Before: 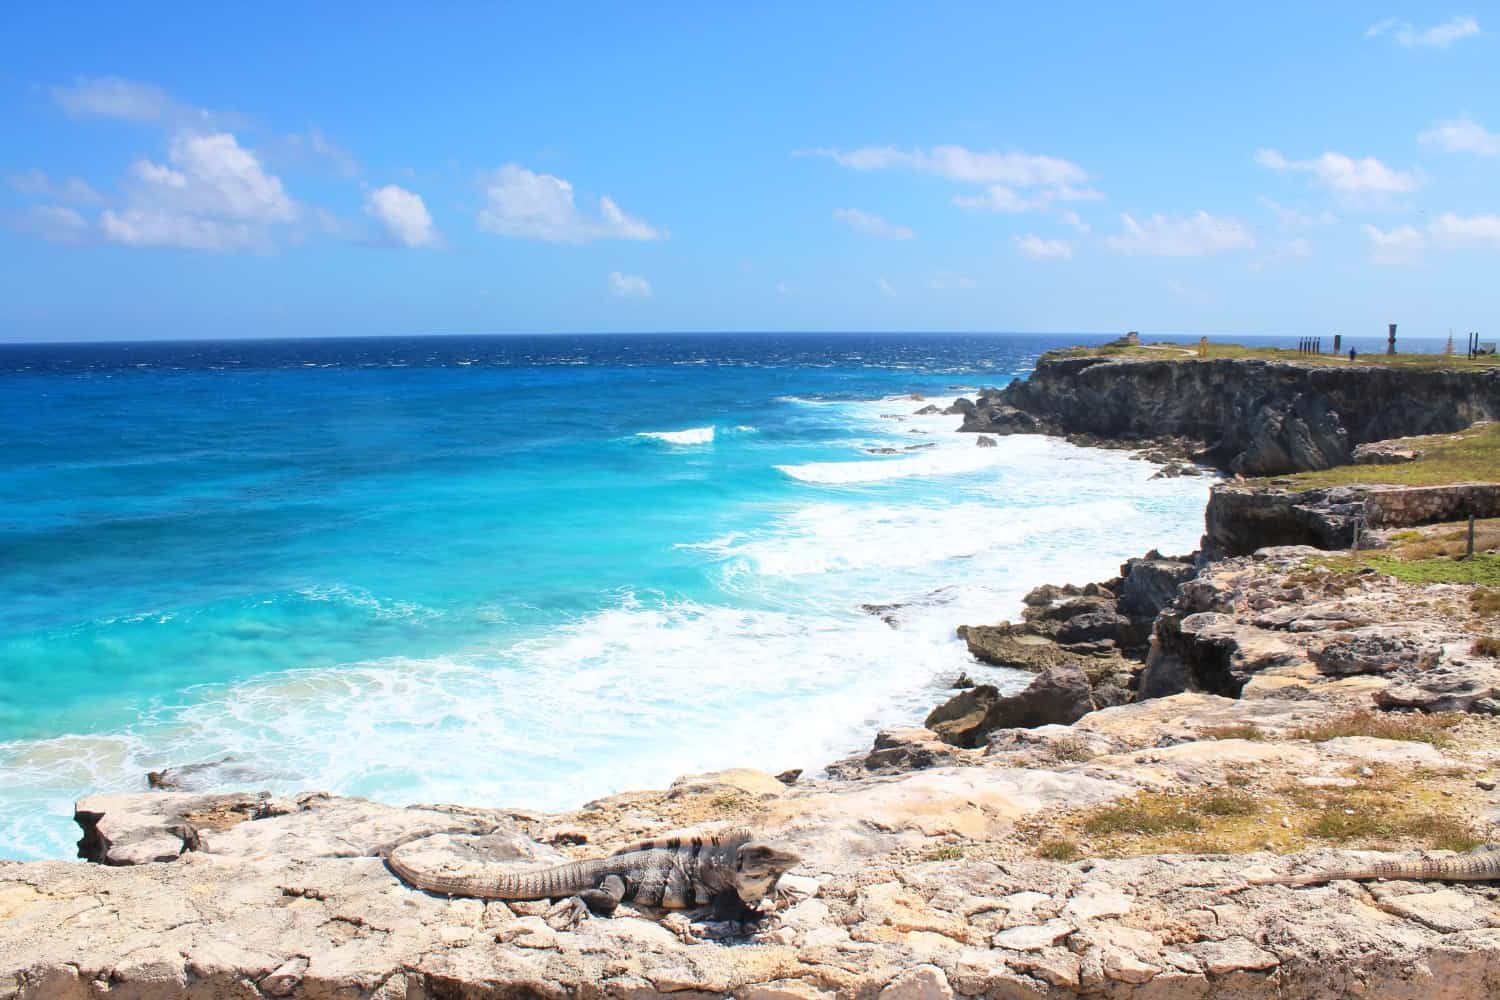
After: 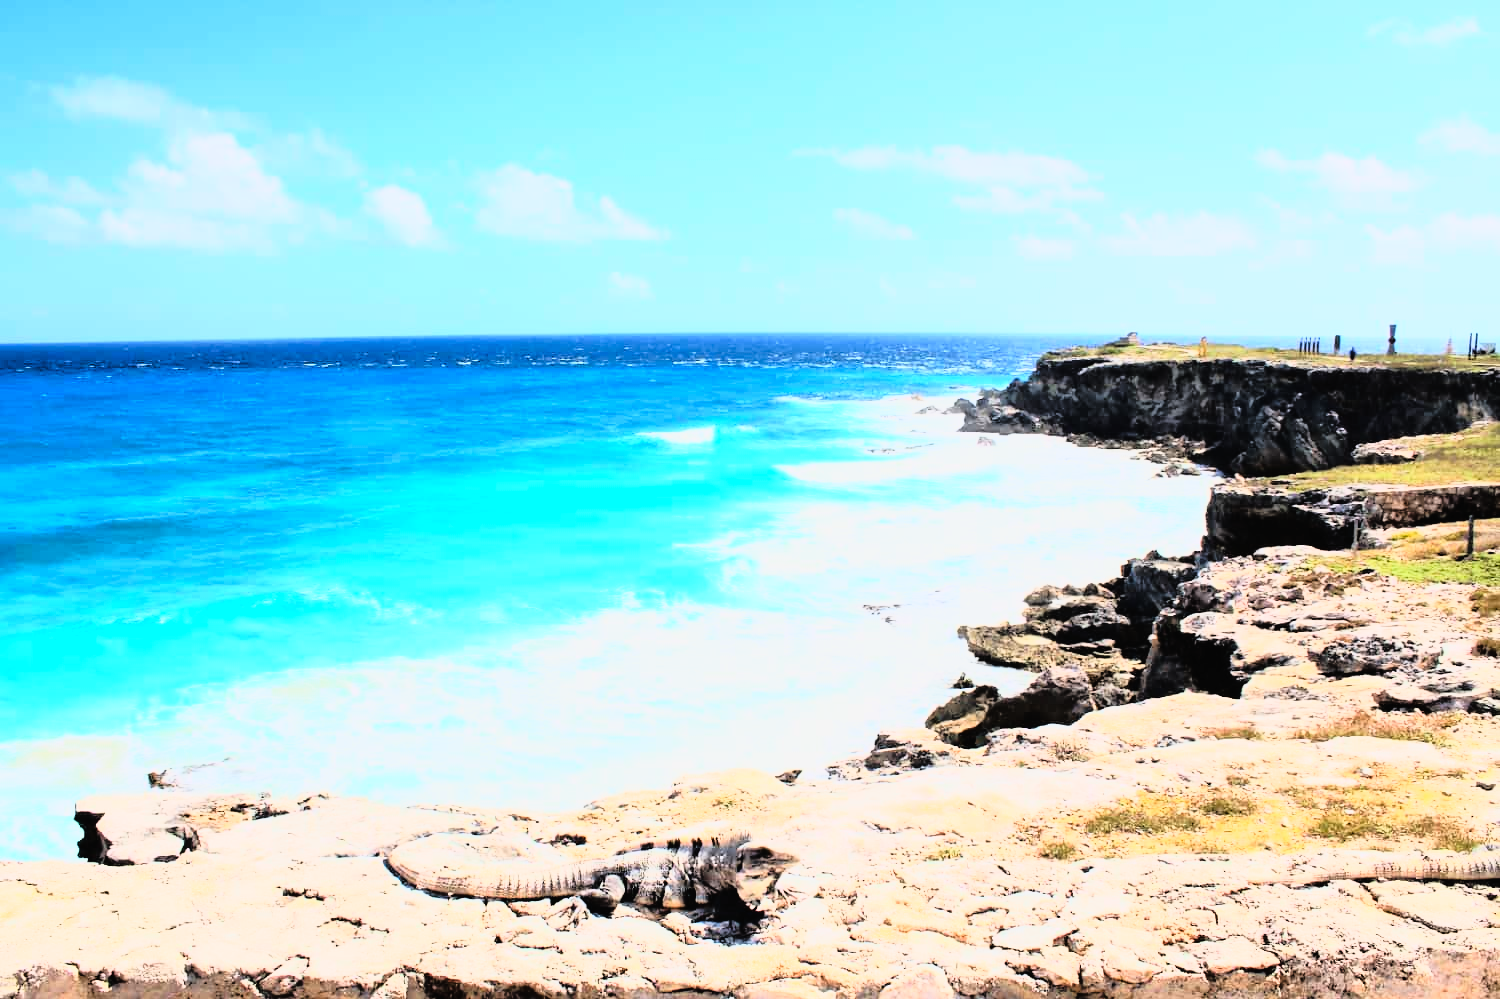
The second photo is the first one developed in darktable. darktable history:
crop: bottom 0.054%
filmic rgb: middle gray luminance 8.92%, black relative exposure -6.35 EV, white relative exposure 2.72 EV, target black luminance 0%, hardness 4.76, latitude 73.22%, contrast 1.33, shadows ↔ highlights balance 9.46%
contrast brightness saturation: contrast 0.196, brightness 0.163, saturation 0.218
tone curve: curves: ch0 [(0, 0.015) (0.091, 0.055) (0.184, 0.159) (0.304, 0.382) (0.492, 0.579) (0.628, 0.755) (0.832, 0.932) (0.984, 0.963)]; ch1 [(0, 0) (0.34, 0.235) (0.493, 0.5) (0.554, 0.56) (0.764, 0.815) (1, 1)]; ch2 [(0, 0) (0.44, 0.458) (0.476, 0.477) (0.542, 0.586) (0.674, 0.724) (1, 1)], color space Lab, linked channels, preserve colors none
